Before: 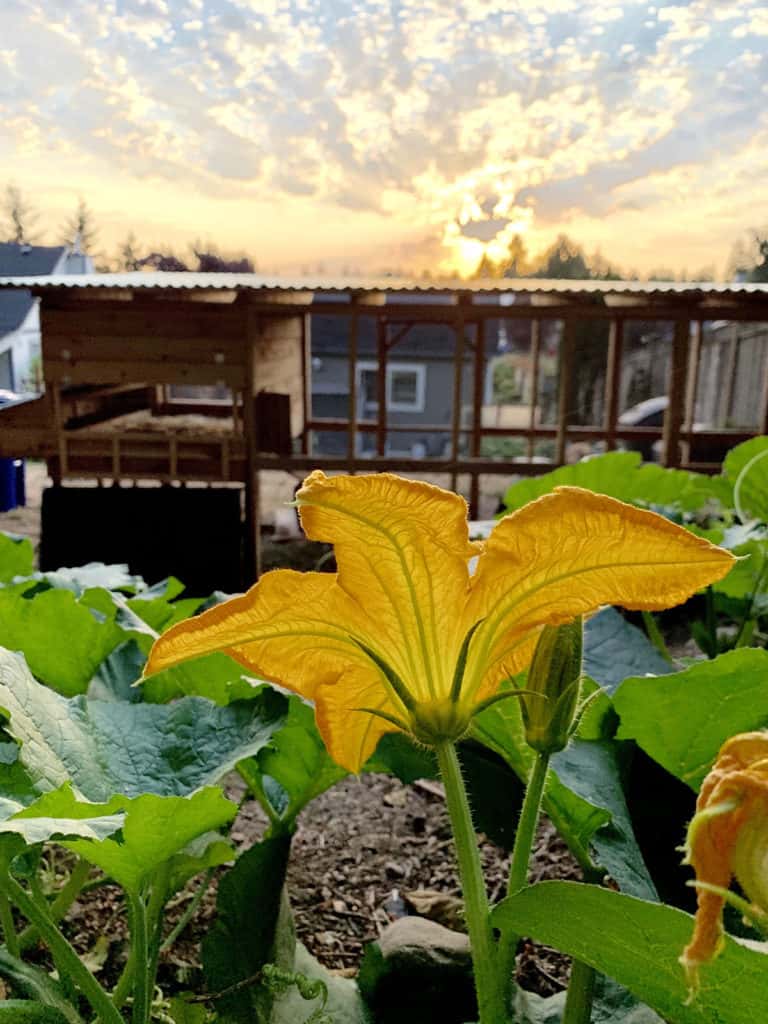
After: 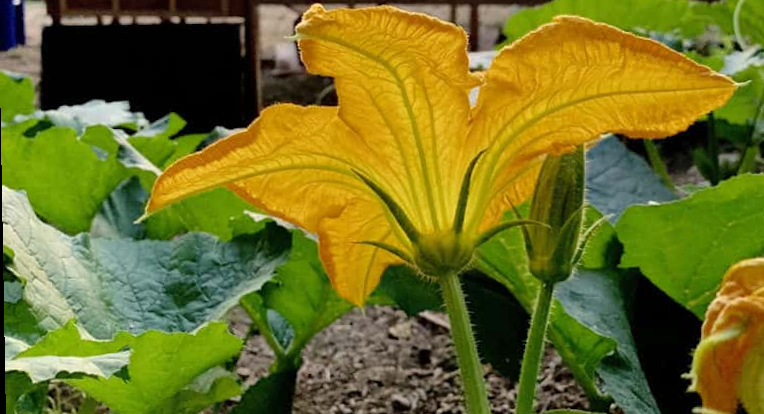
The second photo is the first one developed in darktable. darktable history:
rotate and perspective: rotation -1°, crop left 0.011, crop right 0.989, crop top 0.025, crop bottom 0.975
crop: top 45.551%, bottom 12.262%
exposure: exposure 0.081 EV, compensate highlight preservation false
